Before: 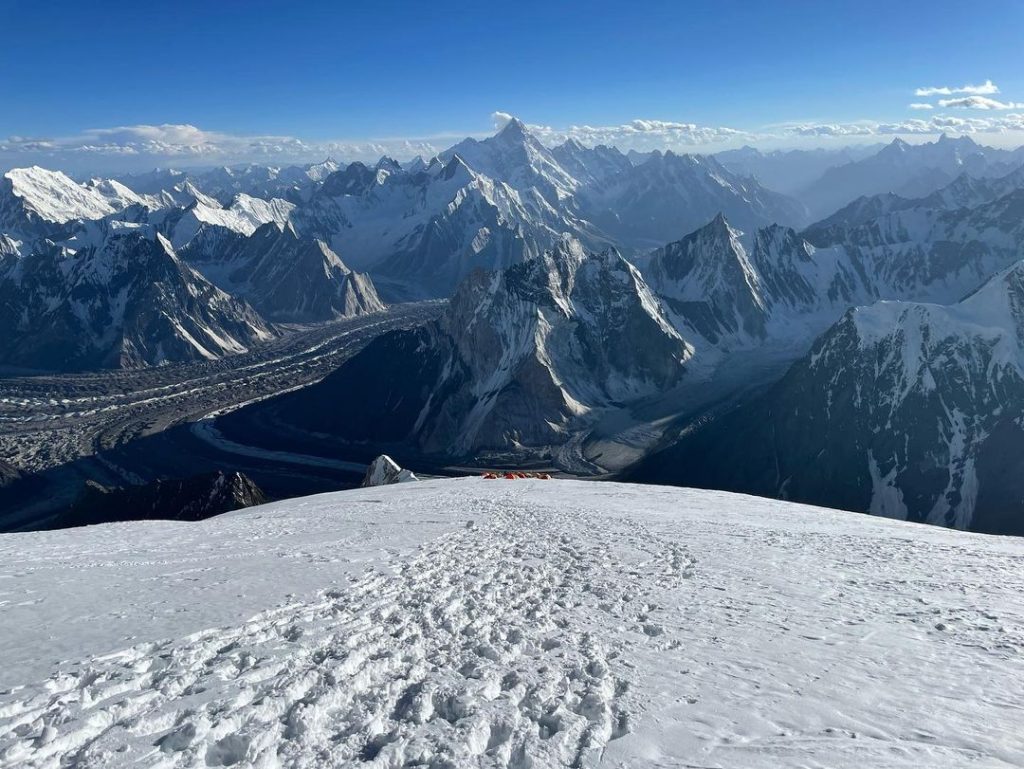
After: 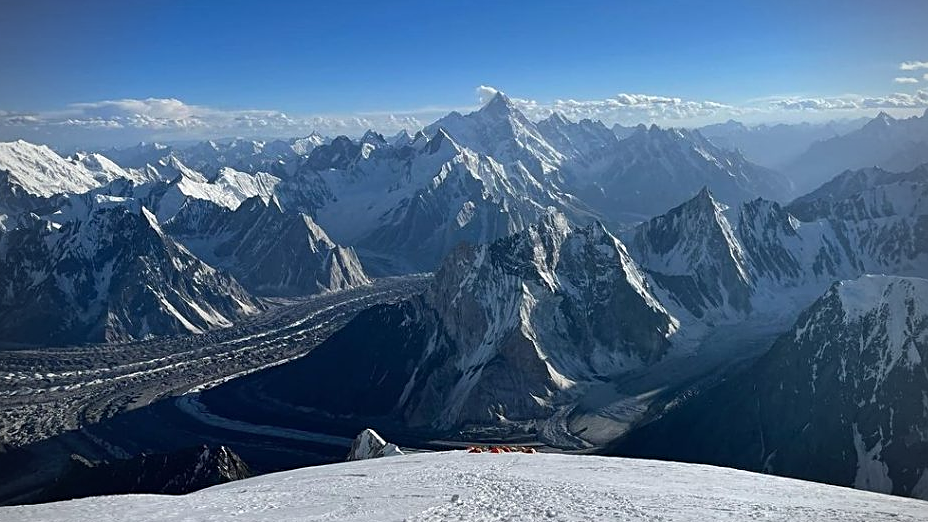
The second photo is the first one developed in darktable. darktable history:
crop: left 1.509%, top 3.452%, right 7.696%, bottom 28.452%
vignetting: on, module defaults
sharpen: on, module defaults
